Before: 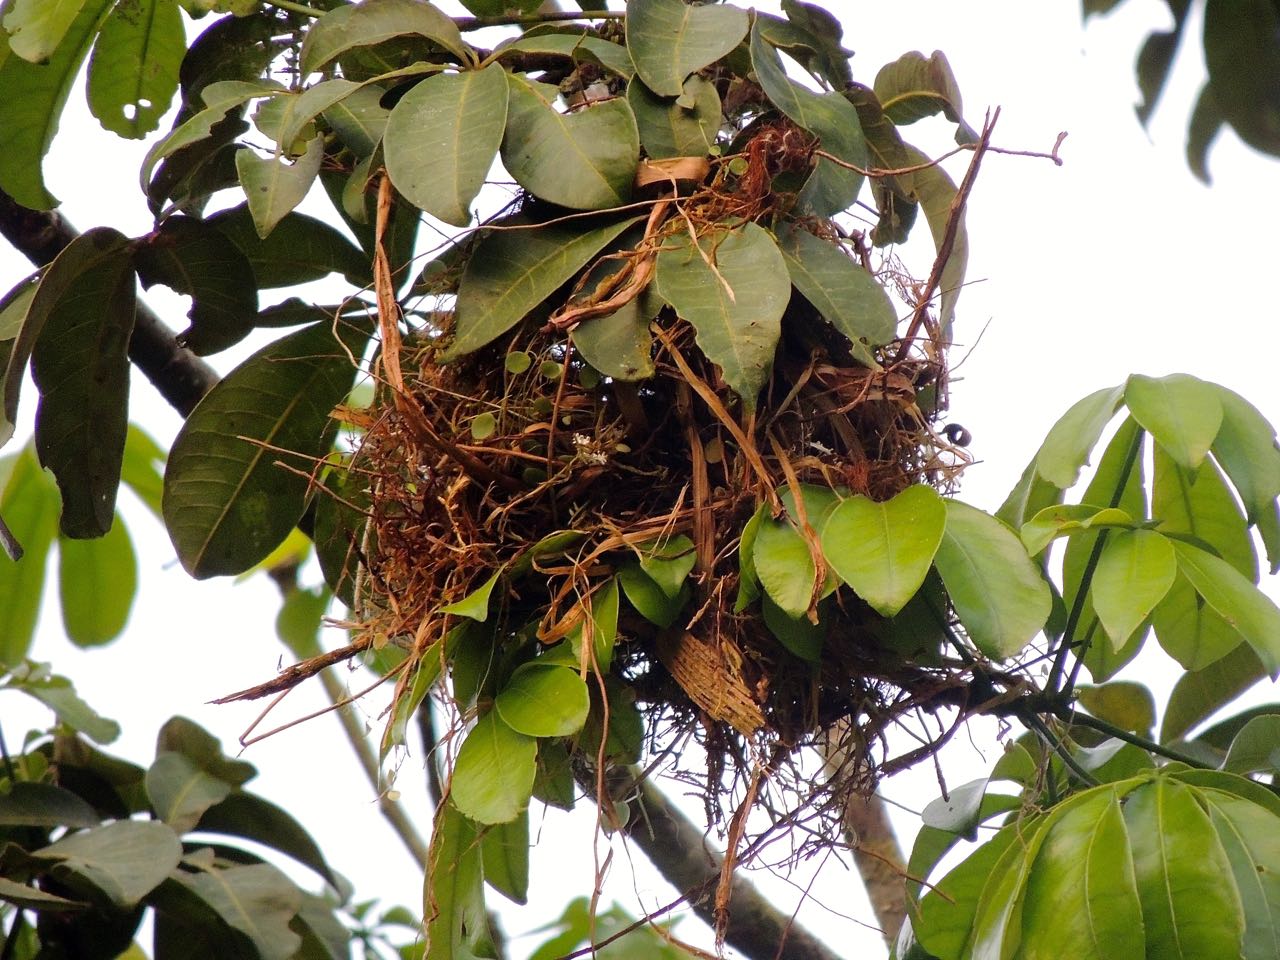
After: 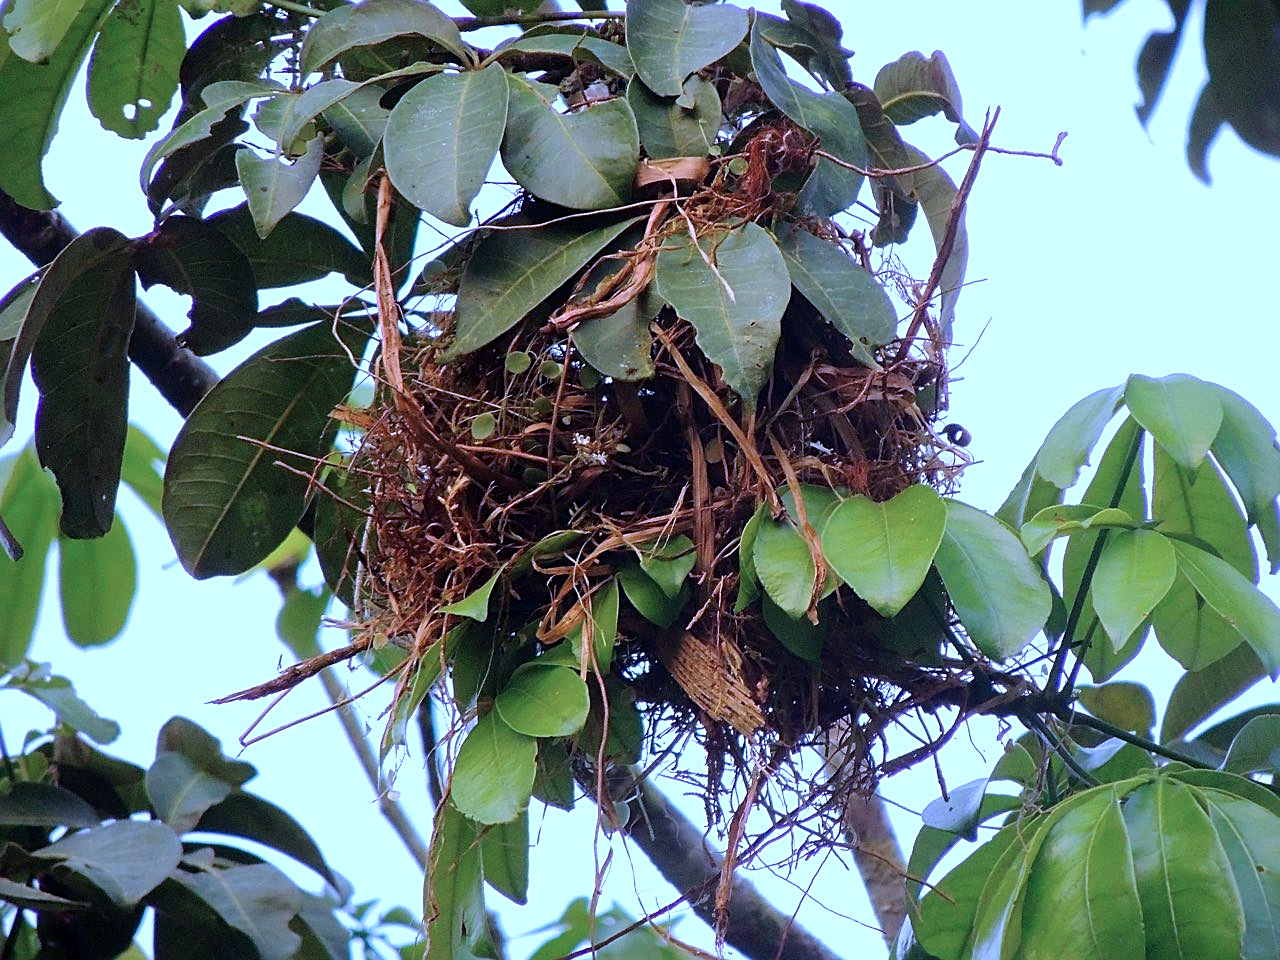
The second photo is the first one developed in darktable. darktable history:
color calibration: output R [1.063, -0.012, -0.003, 0], output B [-0.079, 0.047, 1, 0], gray › normalize channels true, illuminant as shot in camera, x 0.443, y 0.413, temperature 2866.9 K, gamut compression 0.022
sharpen: on, module defaults
